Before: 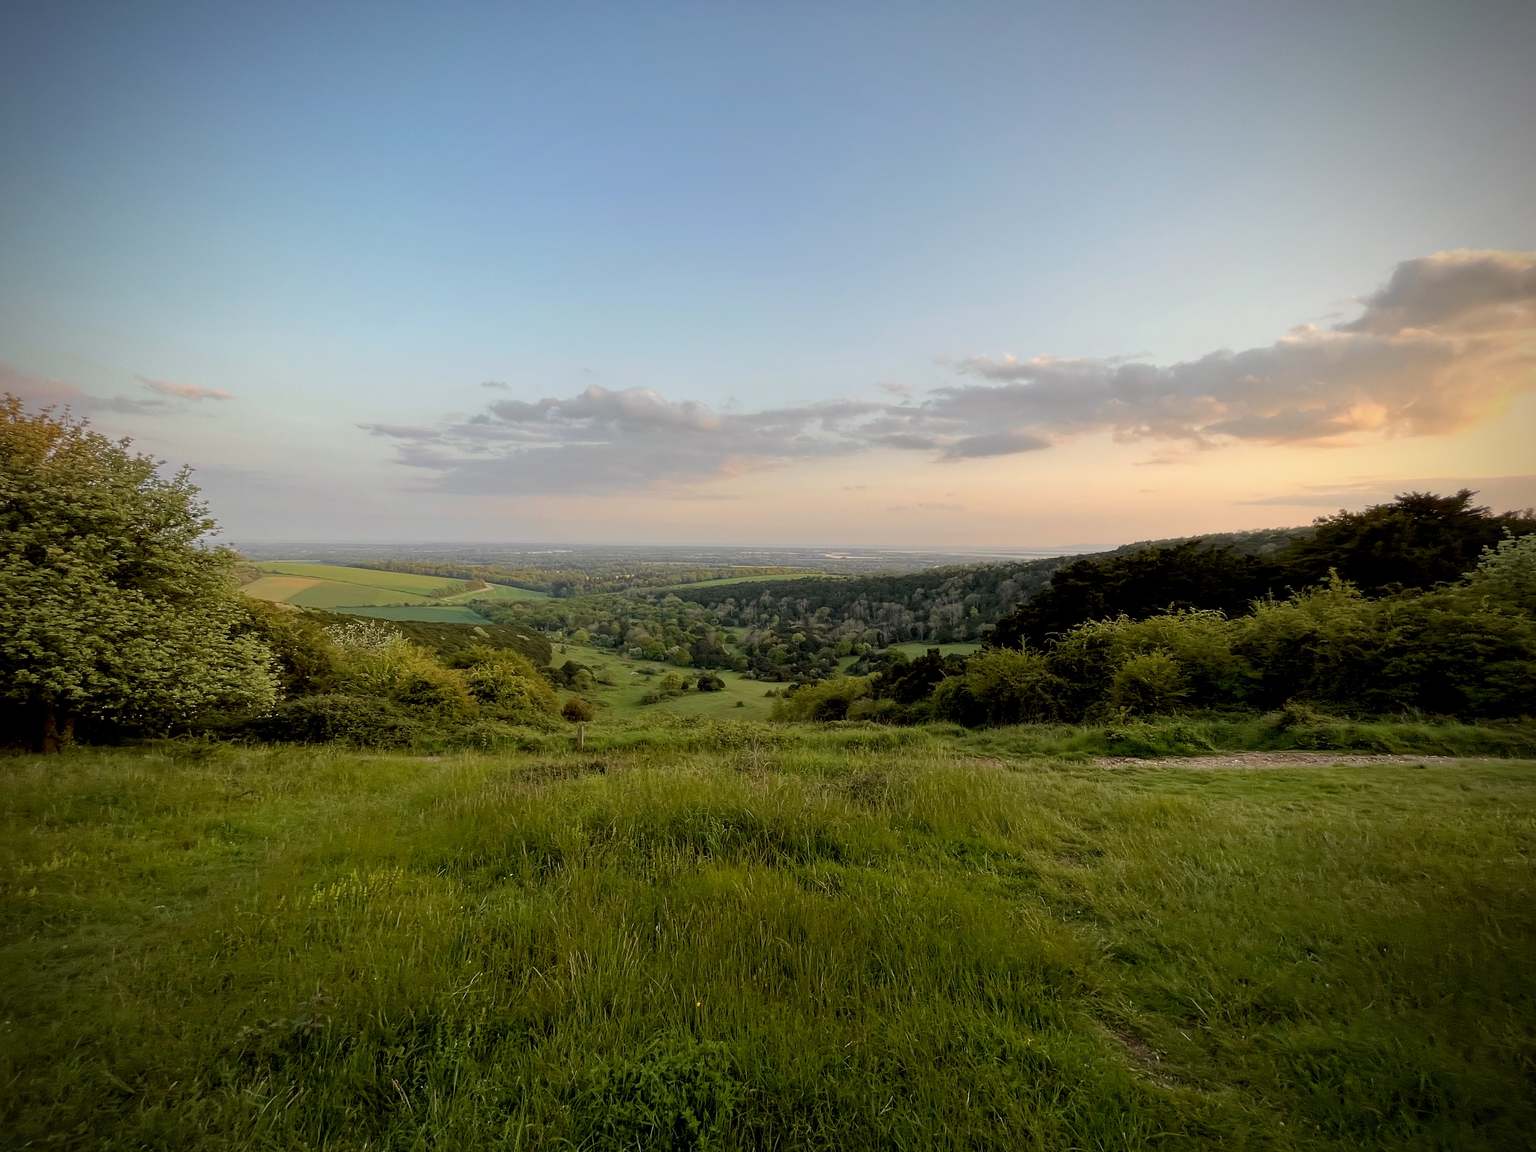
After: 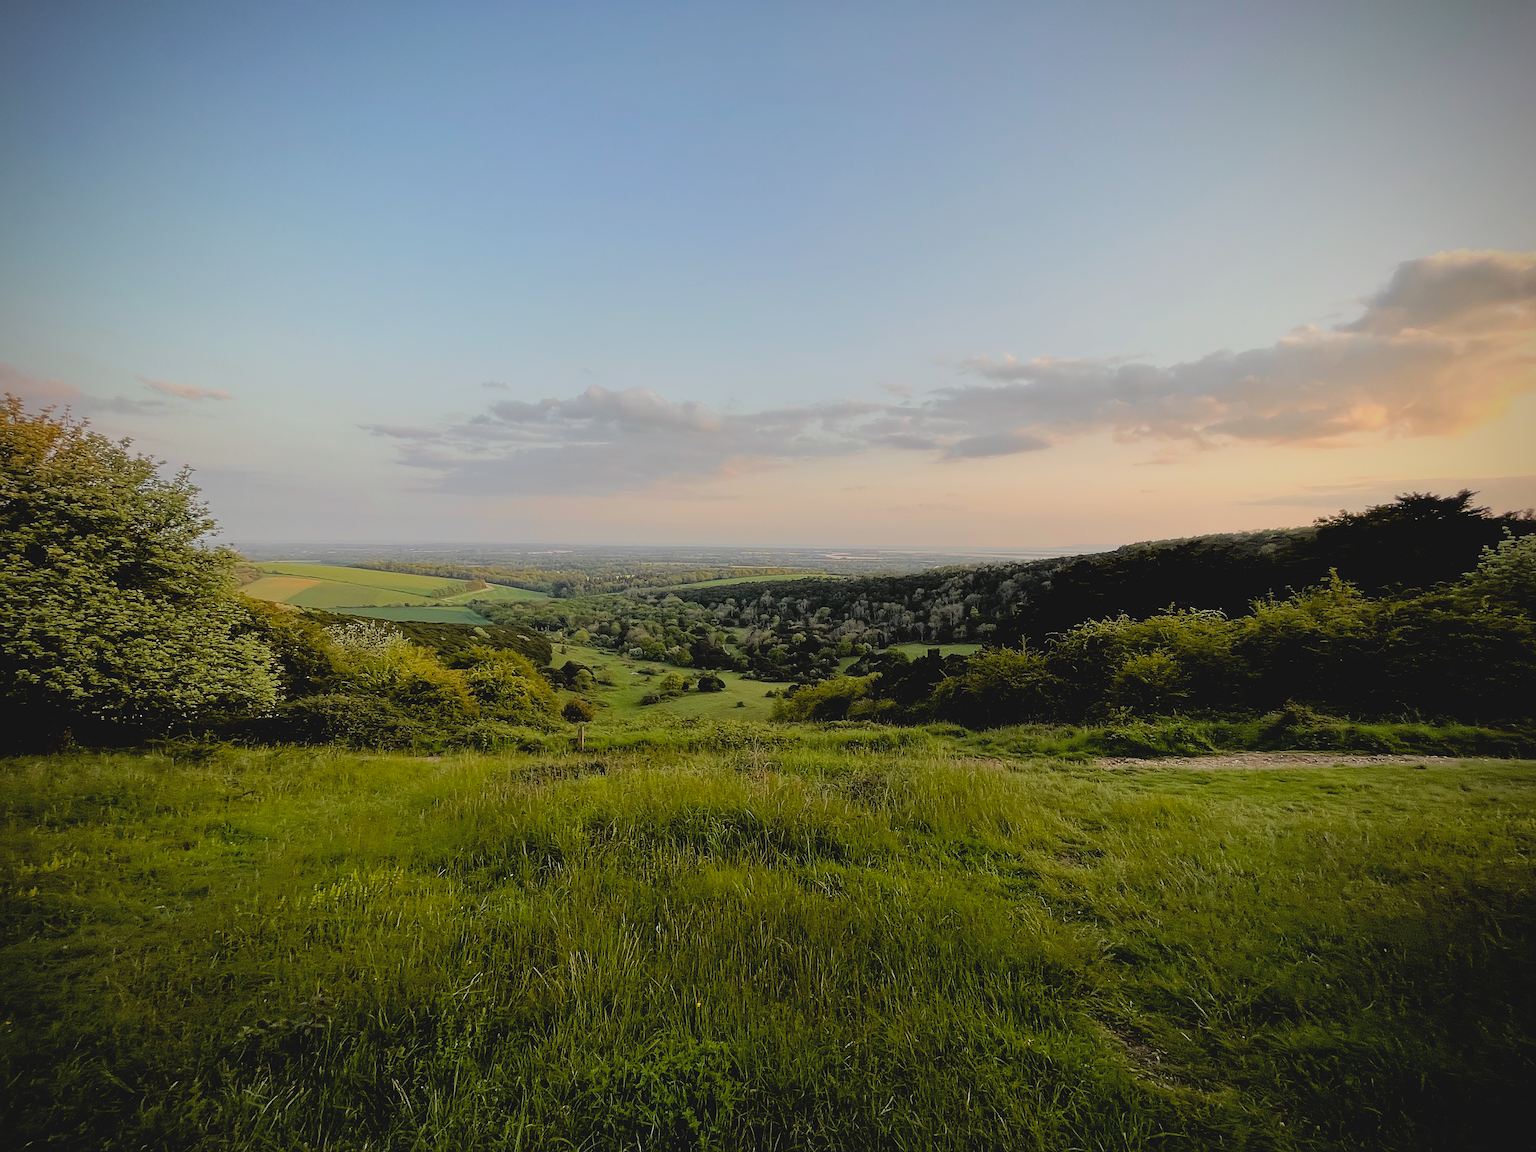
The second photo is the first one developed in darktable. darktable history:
tone equalizer: on, module defaults
contrast brightness saturation: contrast -0.1, brightness 0.05, saturation 0.08
sharpen: on, module defaults
filmic rgb: black relative exposure -5 EV, hardness 2.88, contrast 1.1, highlights saturation mix -20%
